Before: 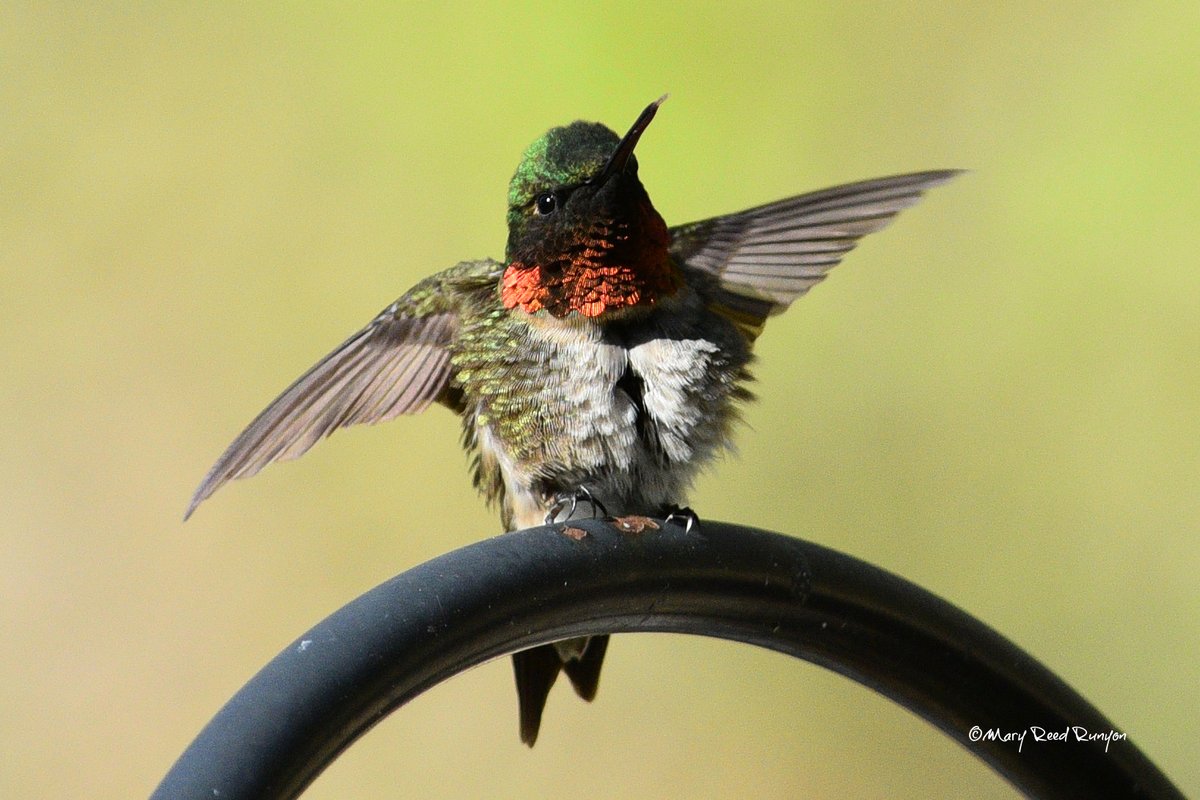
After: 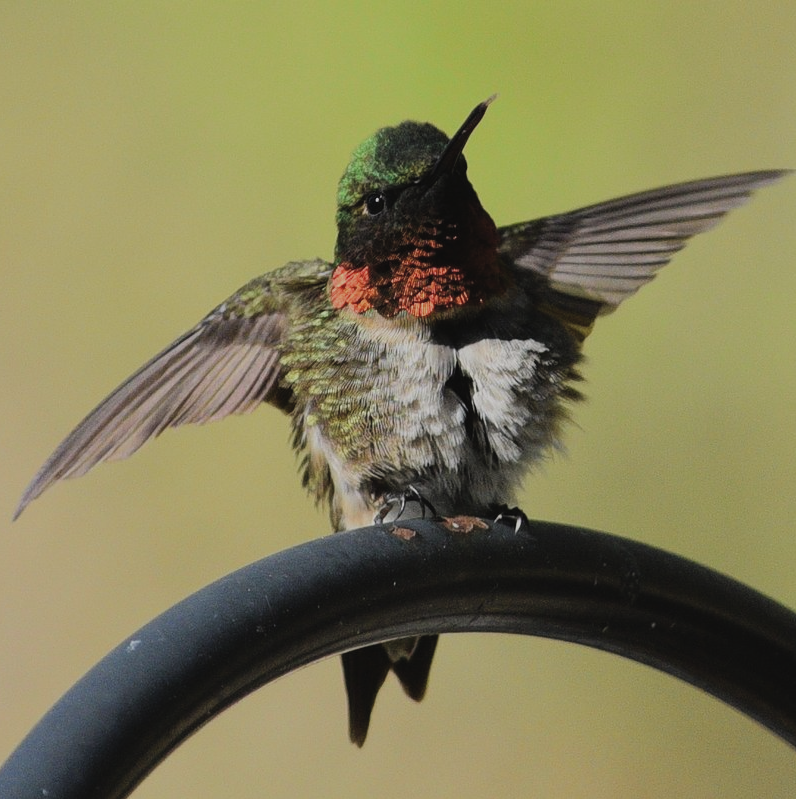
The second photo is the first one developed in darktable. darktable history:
crop and rotate: left 14.3%, right 19.335%
contrast brightness saturation: contrast 0.074
color calibration: illuminant custom, x 0.344, y 0.359, temperature 5034.12 K
tone equalizer: edges refinement/feathering 500, mask exposure compensation -1.57 EV, preserve details no
filmic rgb: middle gray luminance 18.37%, black relative exposure -8.95 EV, white relative exposure 3.72 EV, threshold 5.97 EV, target black luminance 0%, hardness 4.84, latitude 67.66%, contrast 0.948, highlights saturation mix 19.44%, shadows ↔ highlights balance 21.04%, enable highlight reconstruction true
exposure: black level correction -0.015, exposure -0.51 EV, compensate highlight preservation false
